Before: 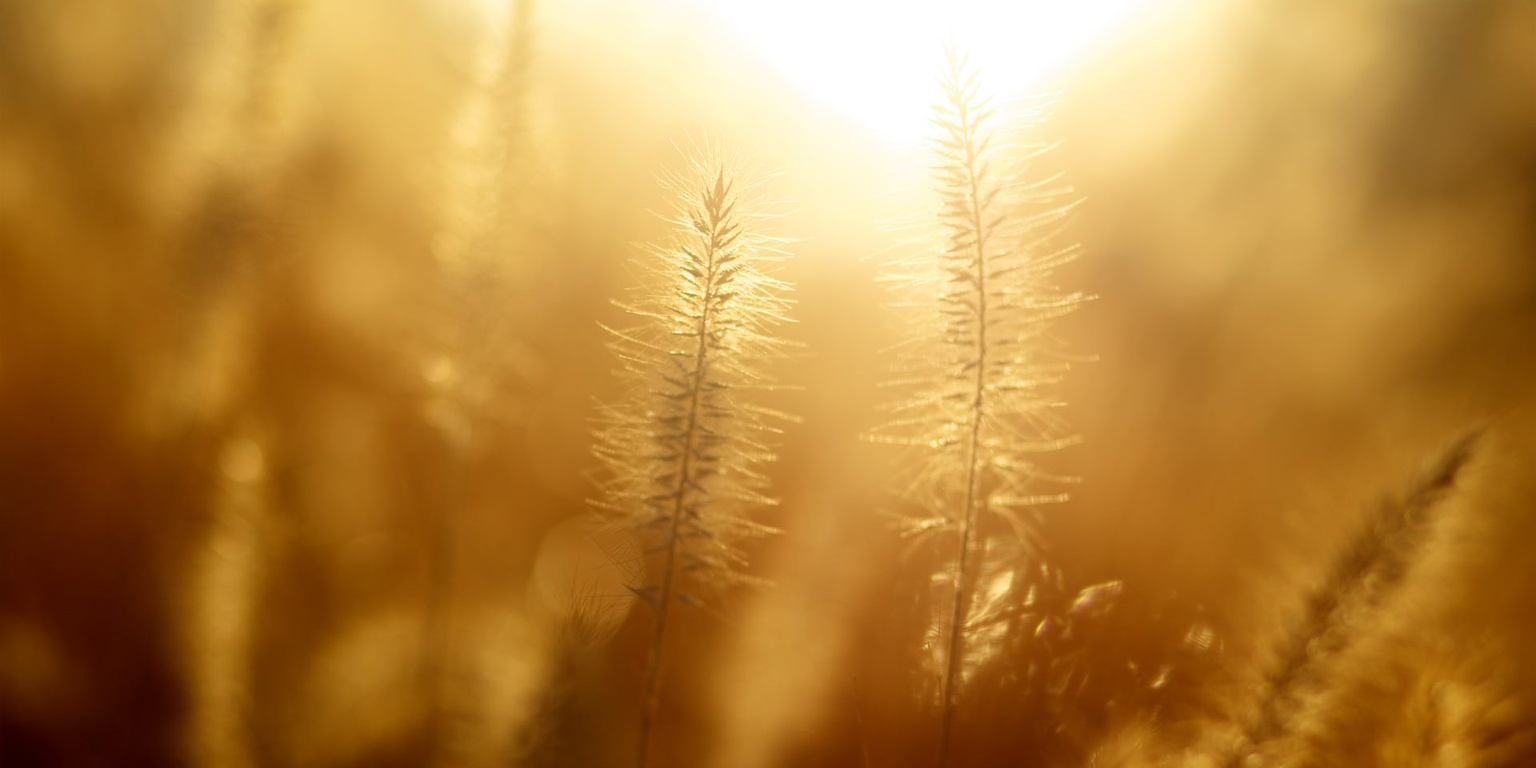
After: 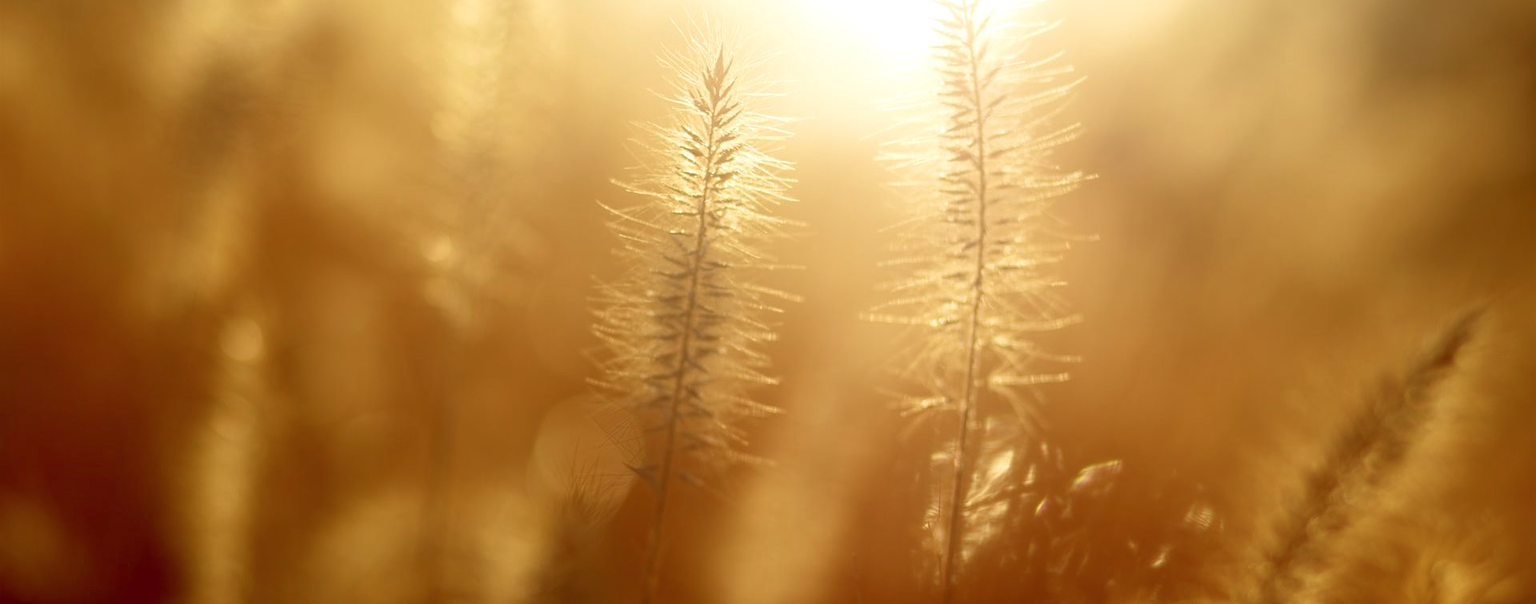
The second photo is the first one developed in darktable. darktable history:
color calibration: illuminant as shot in camera, x 0.358, y 0.373, temperature 4628.91 K
exposure: exposure 0.081 EV, compensate highlight preservation false
crop and rotate: top 15.774%, bottom 5.506%
tone curve: curves: ch0 [(0, 0.042) (0.129, 0.18) (0.501, 0.497) (1, 1)], color space Lab, linked channels, preserve colors none
